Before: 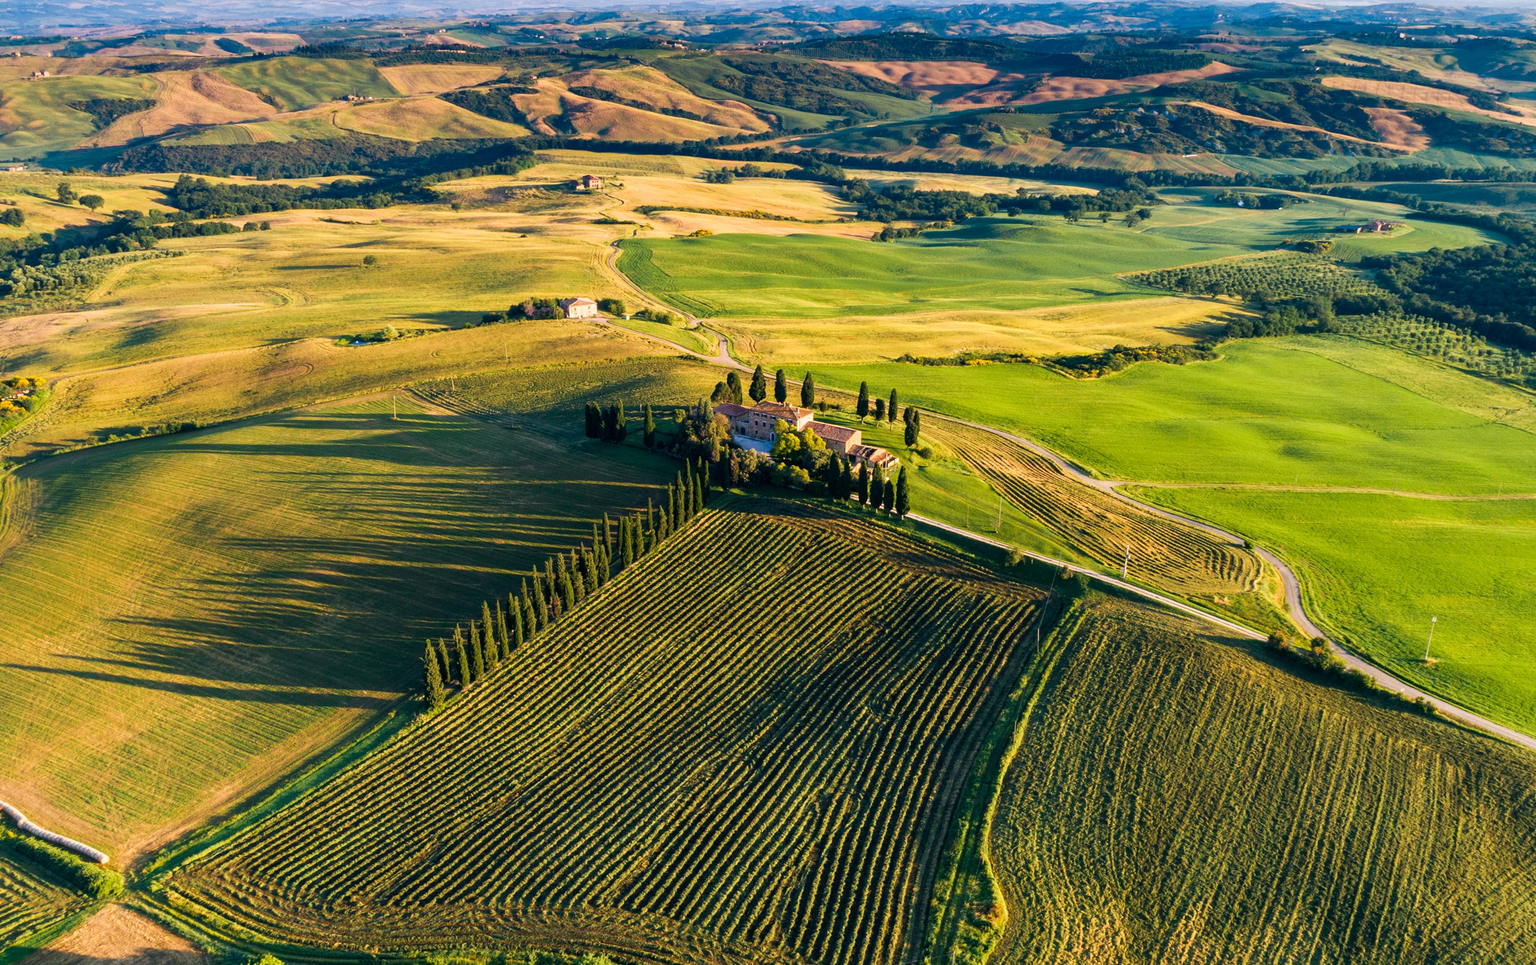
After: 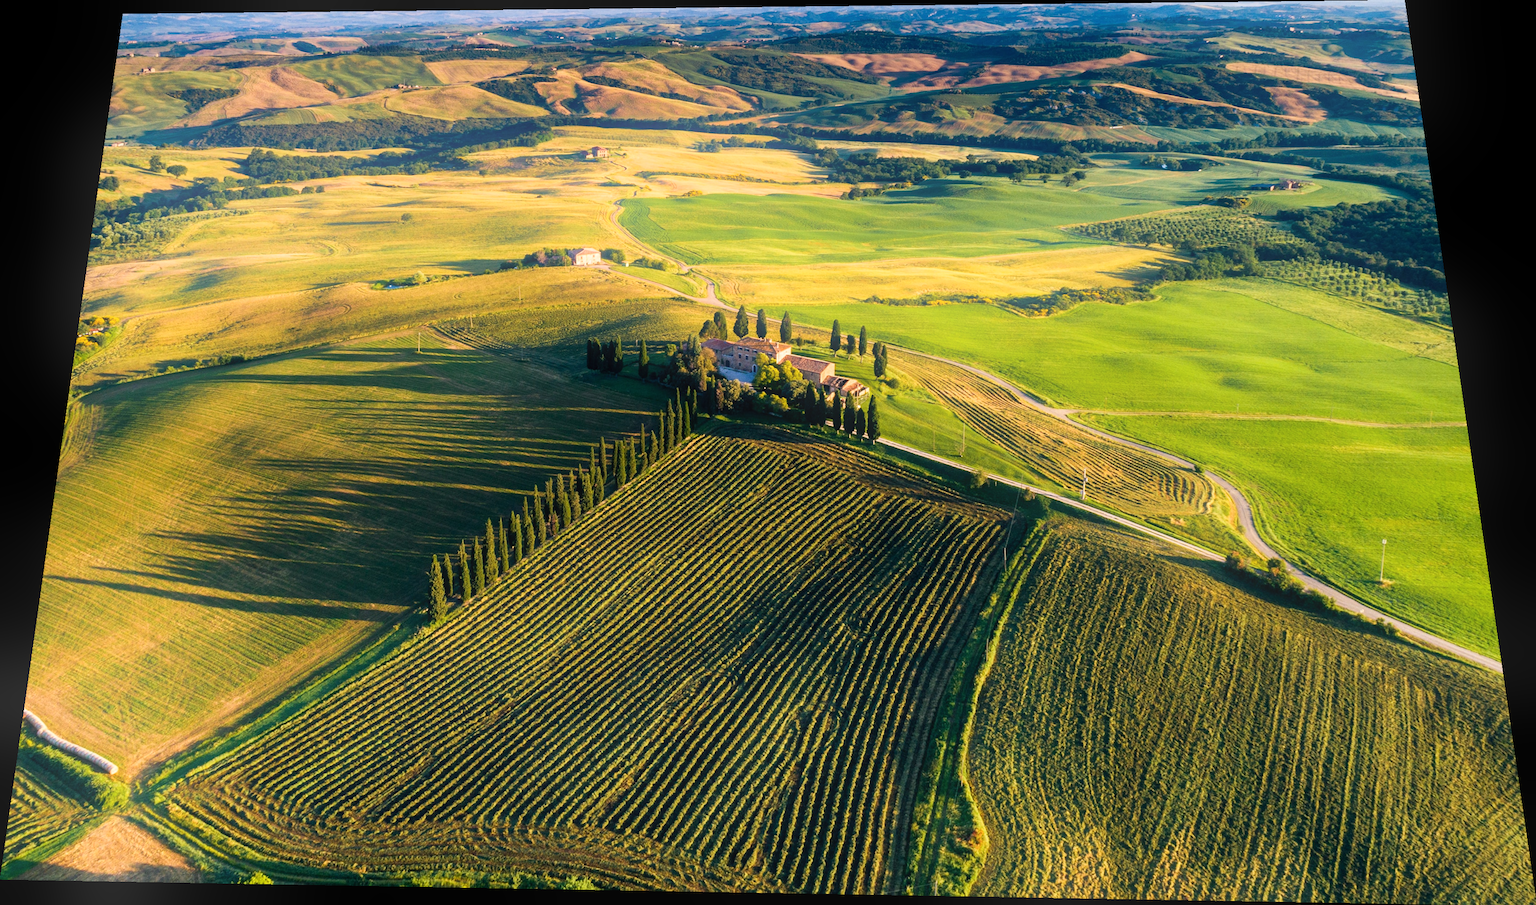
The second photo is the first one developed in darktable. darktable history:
rotate and perspective: rotation 0.128°, lens shift (vertical) -0.181, lens shift (horizontal) -0.044, shear 0.001, automatic cropping off
bloom: threshold 82.5%, strength 16.25%
